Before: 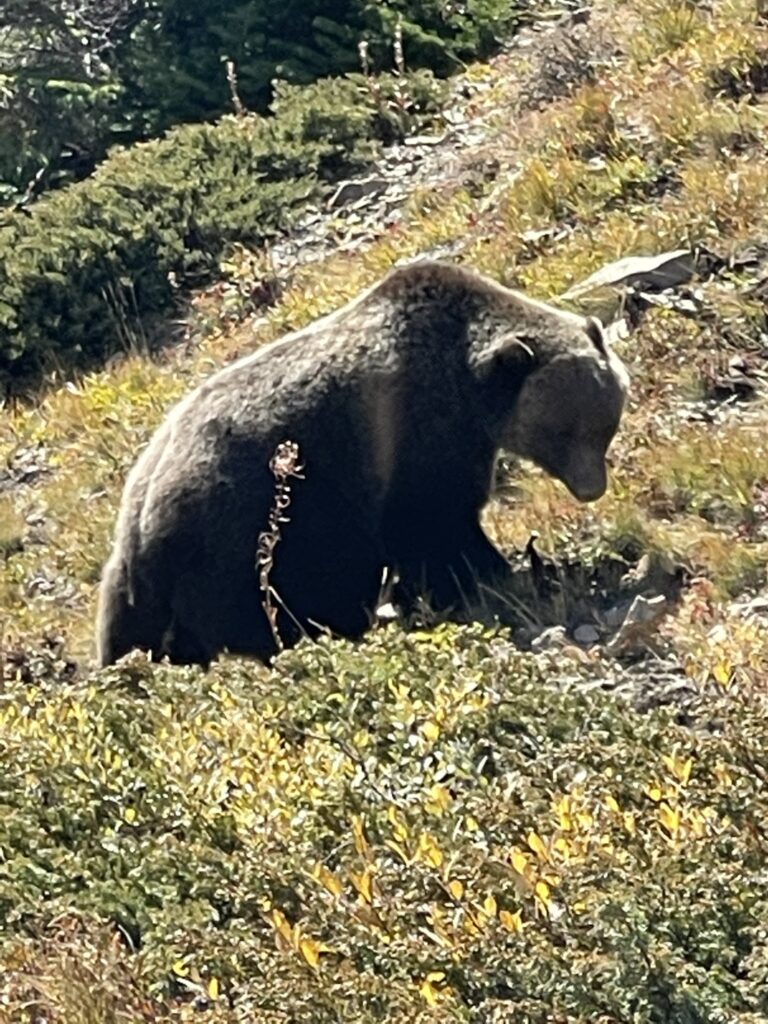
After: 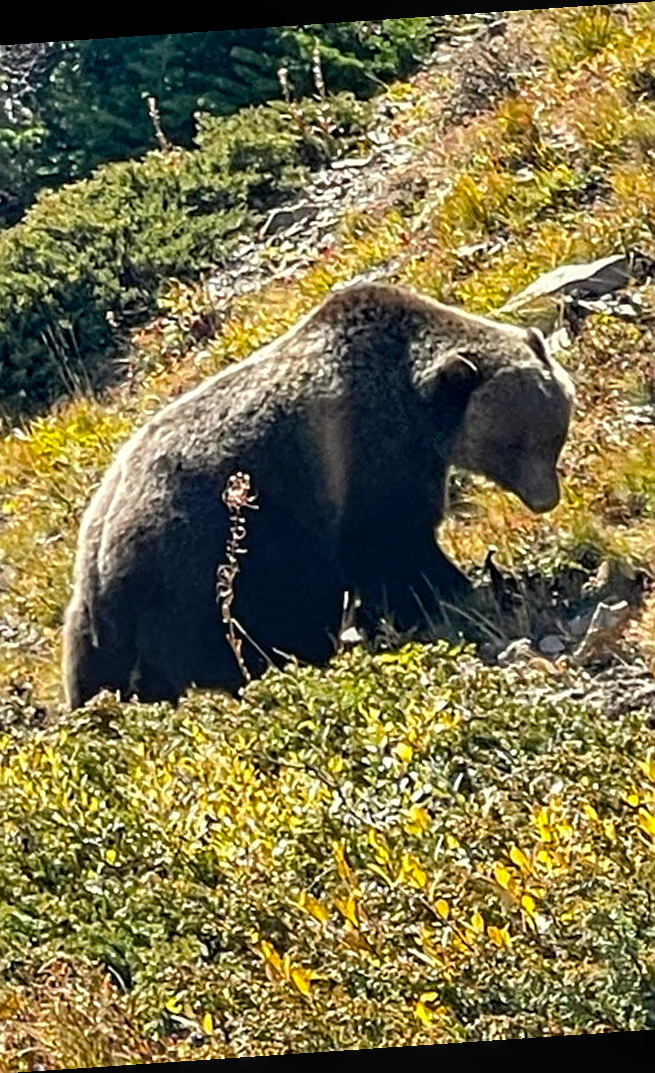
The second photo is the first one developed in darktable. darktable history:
crop: left 9.88%, right 12.664%
color balance rgb: linear chroma grading › global chroma 8.33%, perceptual saturation grading › global saturation 18.52%, global vibrance 7.87%
sharpen: on, module defaults
rotate and perspective: rotation -4.2°, shear 0.006, automatic cropping off
local contrast: on, module defaults
